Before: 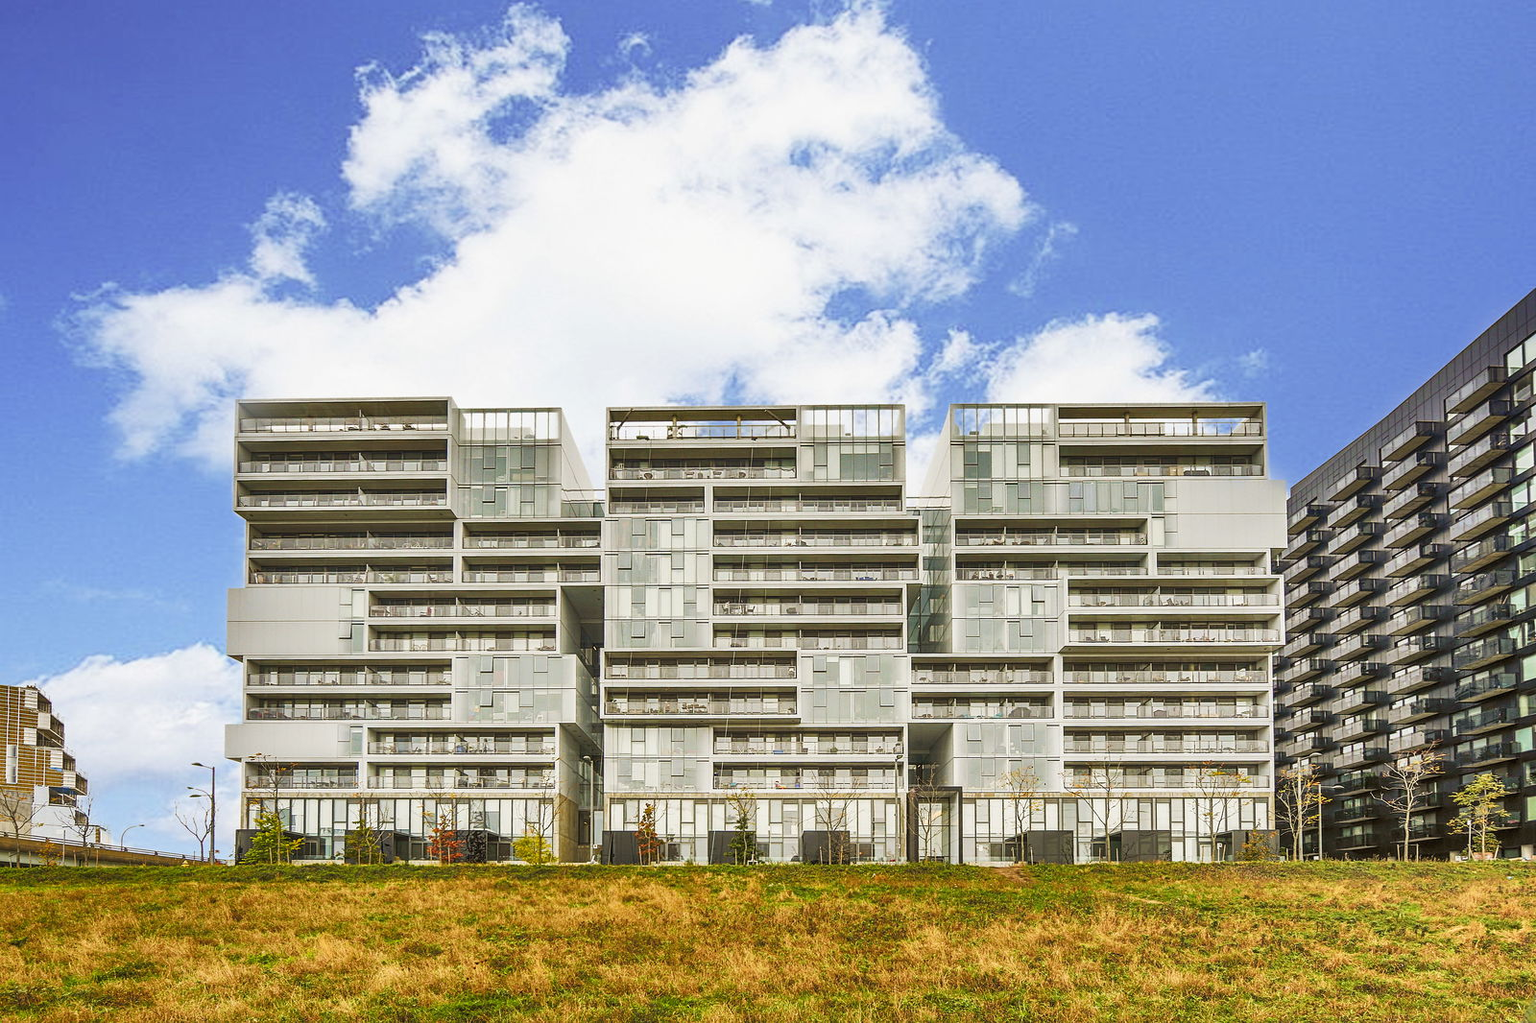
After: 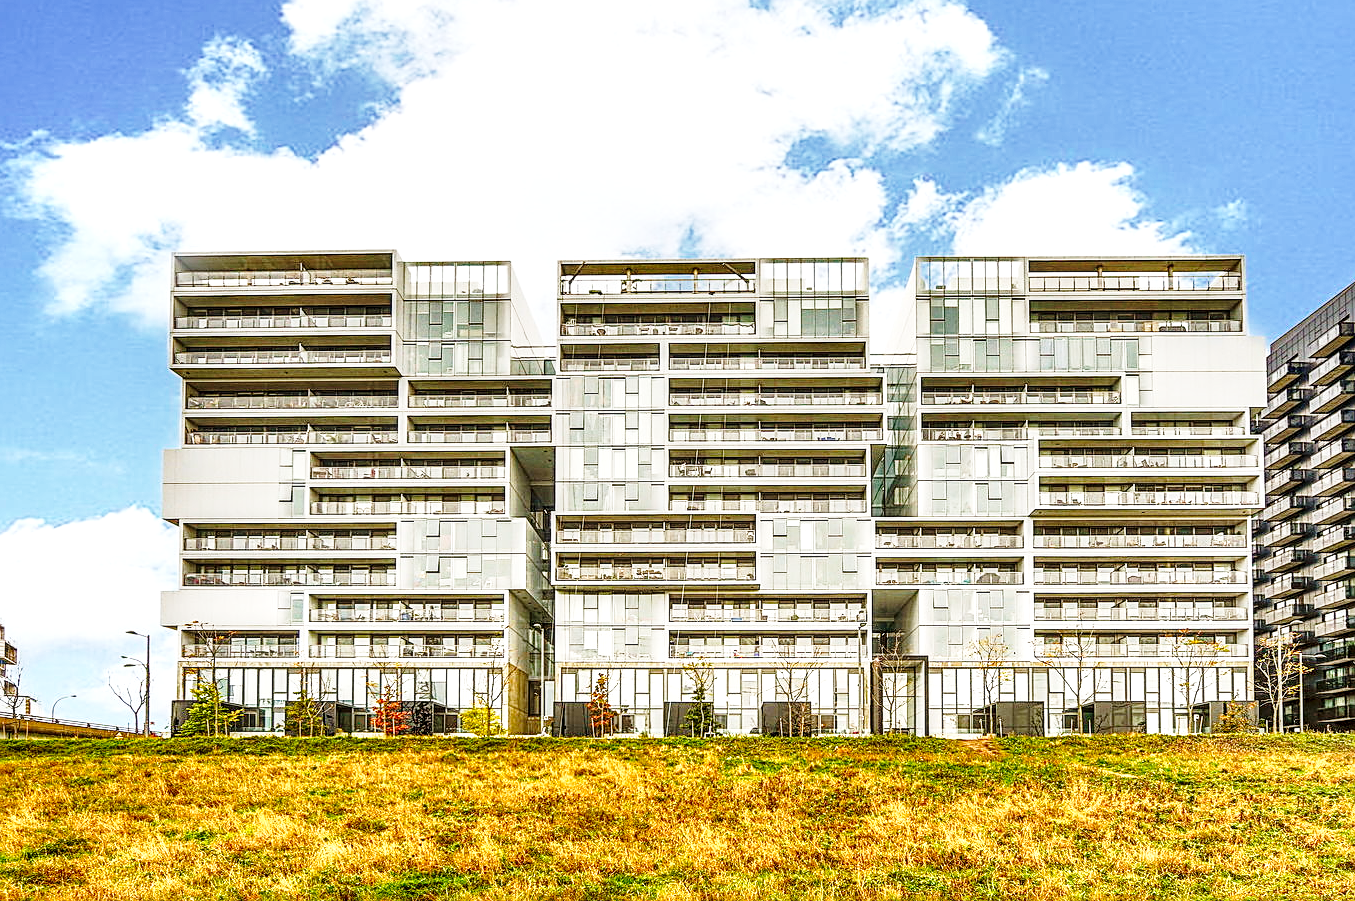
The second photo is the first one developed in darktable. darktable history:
sharpen: on, module defaults
tone equalizer: mask exposure compensation -0.505 EV
base curve: curves: ch0 [(0, 0) (0.028, 0.03) (0.121, 0.232) (0.46, 0.748) (0.859, 0.968) (1, 1)], preserve colors none
crop and rotate: left 4.649%, top 15.447%, right 10.657%
local contrast: detail 150%
